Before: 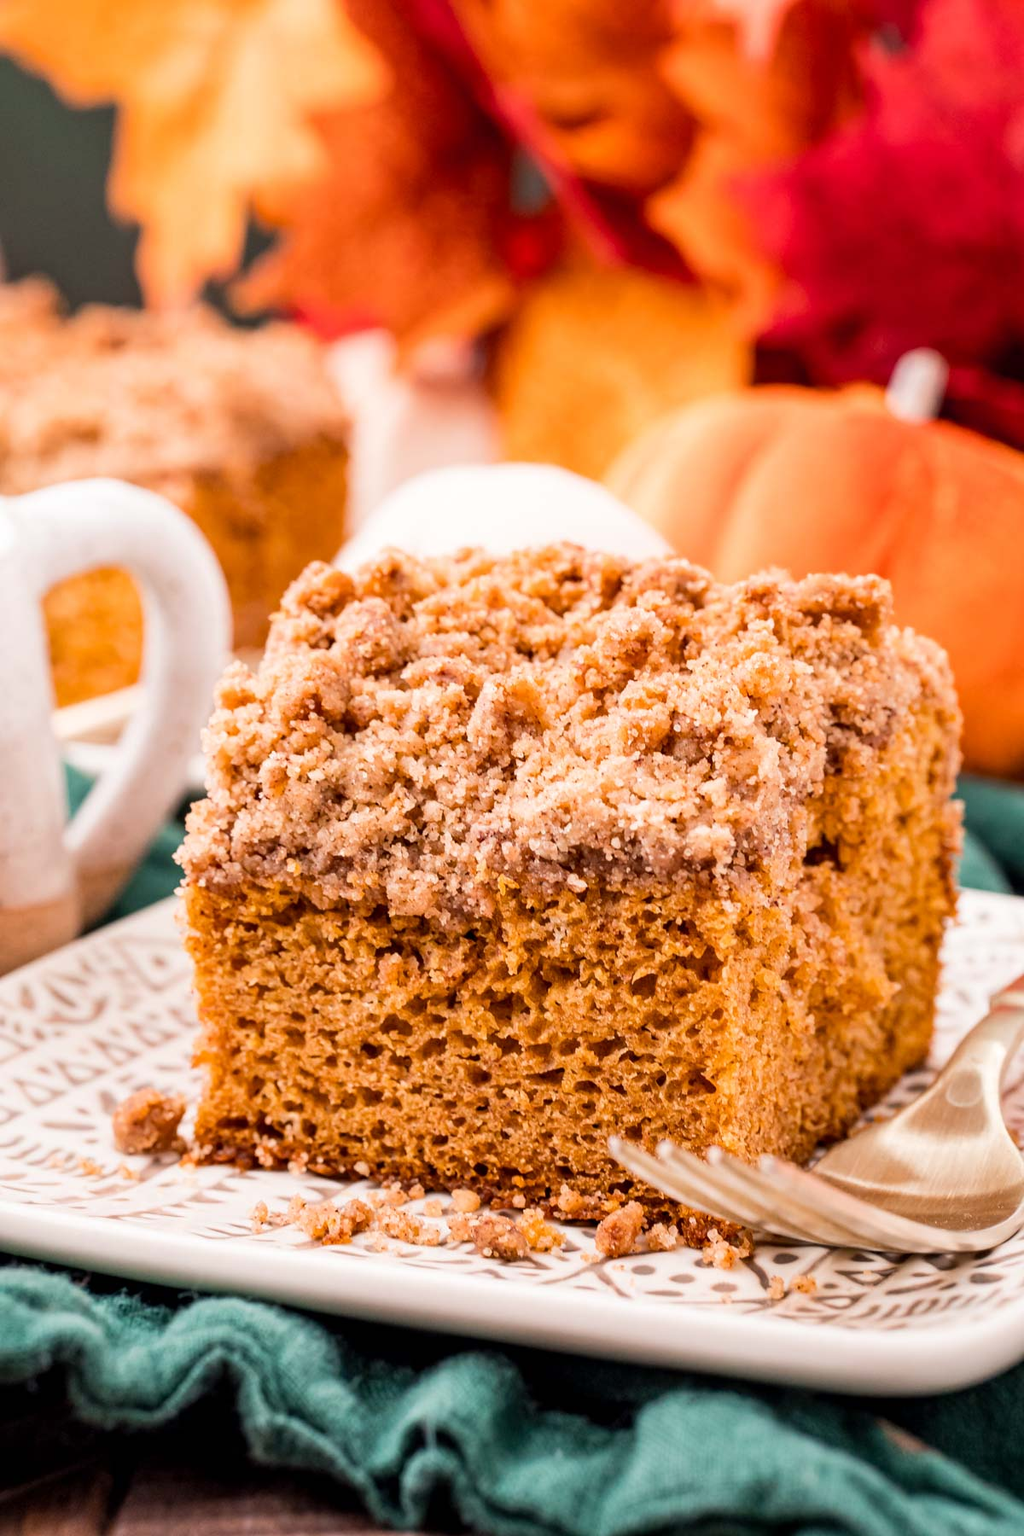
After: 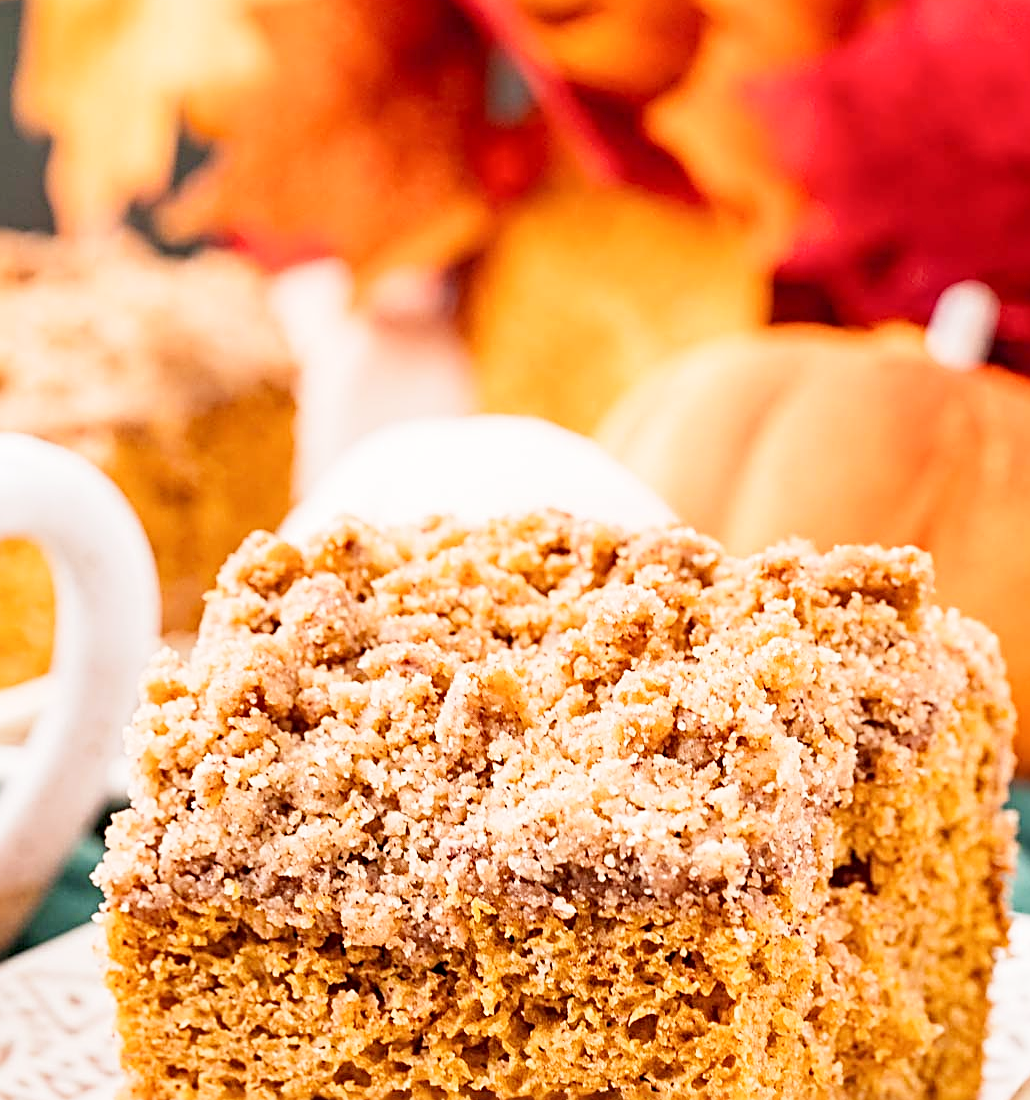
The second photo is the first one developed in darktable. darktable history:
sharpen: radius 3.013, amount 0.769
base curve: curves: ch0 [(0, 0) (0.204, 0.334) (0.55, 0.733) (1, 1)], preserve colors none
crop and rotate: left 9.343%, top 7.109%, right 4.81%, bottom 31.724%
